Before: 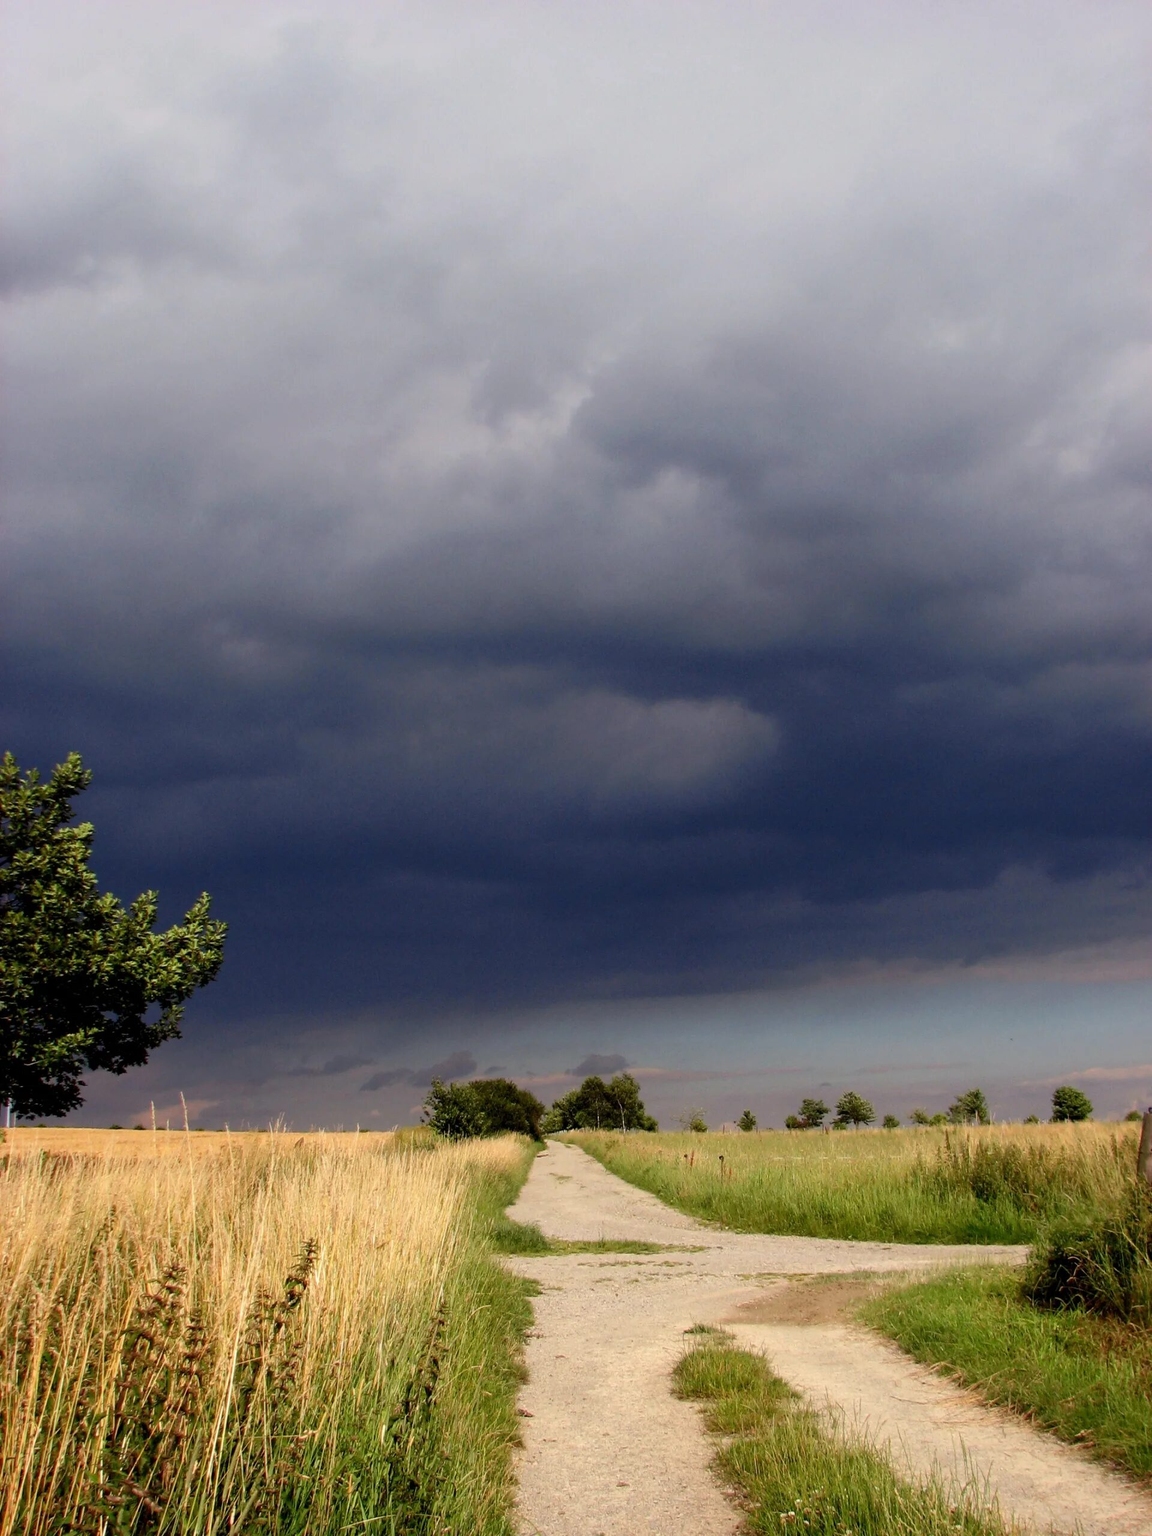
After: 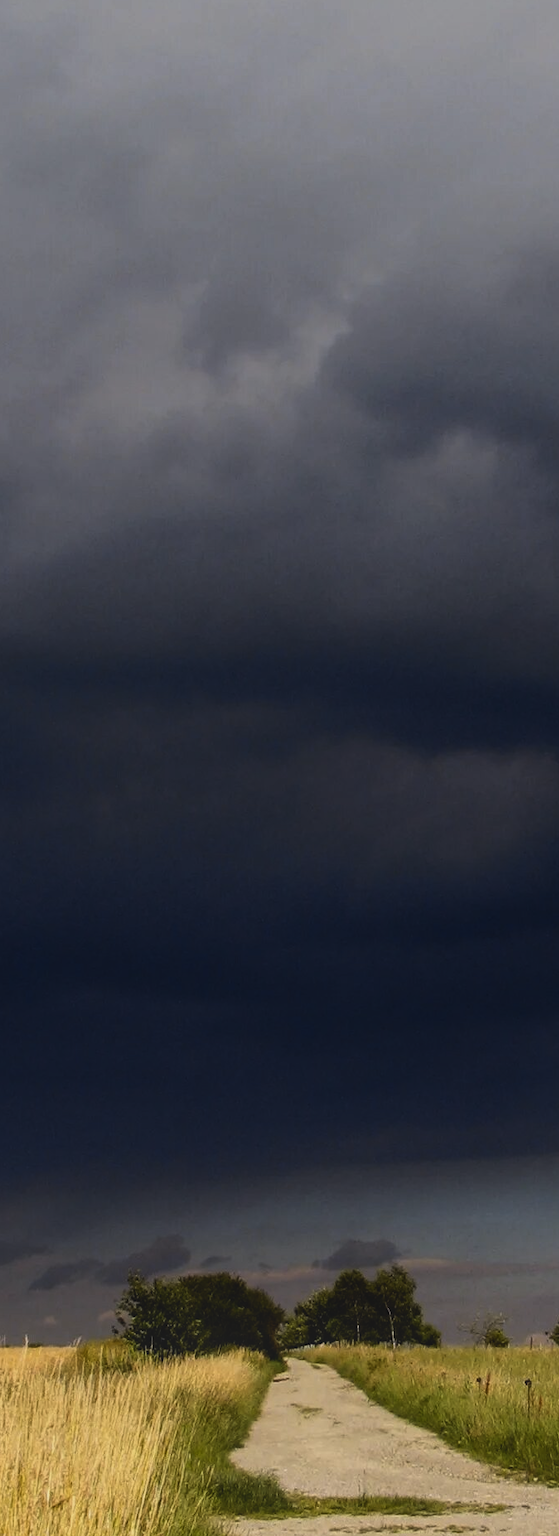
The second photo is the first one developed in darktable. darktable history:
color contrast: green-magenta contrast 0.85, blue-yellow contrast 1.25, unbound 0
local contrast: highlights 48%, shadows 0%, detail 100%
exposure: black level correction -0.016, exposure -1.018 EV, compensate highlight preservation false
tone equalizer: -8 EV -1.08 EV, -7 EV -1.01 EV, -6 EV -0.867 EV, -5 EV -0.578 EV, -3 EV 0.578 EV, -2 EV 0.867 EV, -1 EV 1.01 EV, +0 EV 1.08 EV, edges refinement/feathering 500, mask exposure compensation -1.57 EV, preserve details no
crop and rotate: left 29.476%, top 10.214%, right 35.32%, bottom 17.333%
contrast brightness saturation: contrast 0.03, brightness -0.04
graduated density: rotation -0.352°, offset 57.64
